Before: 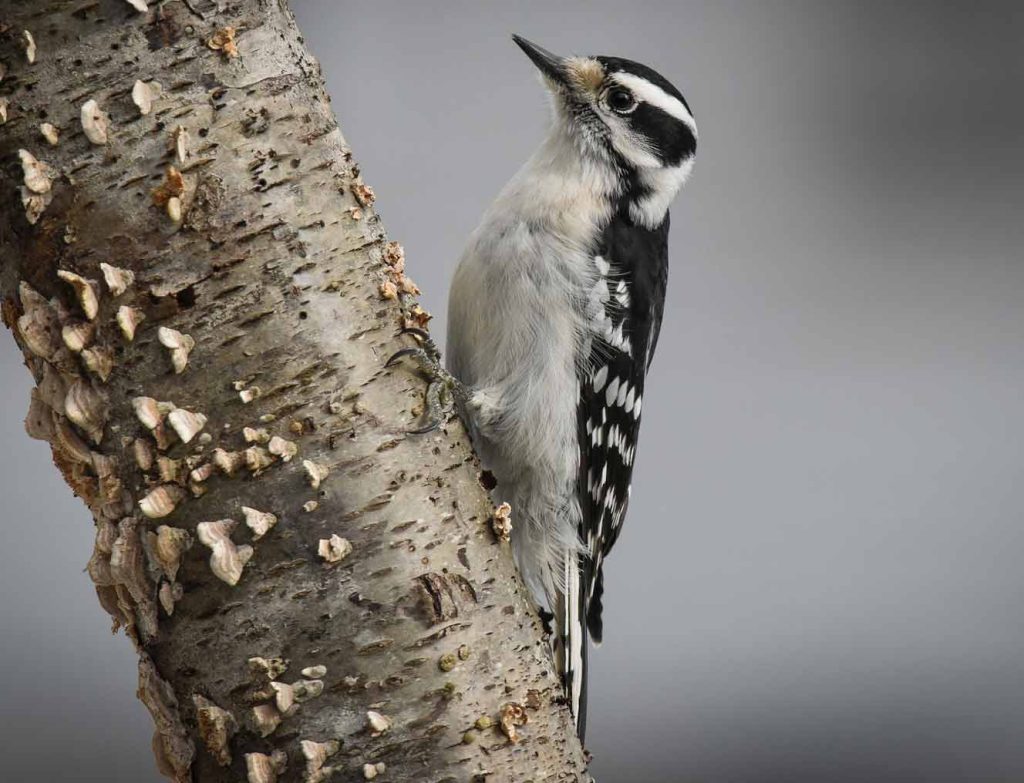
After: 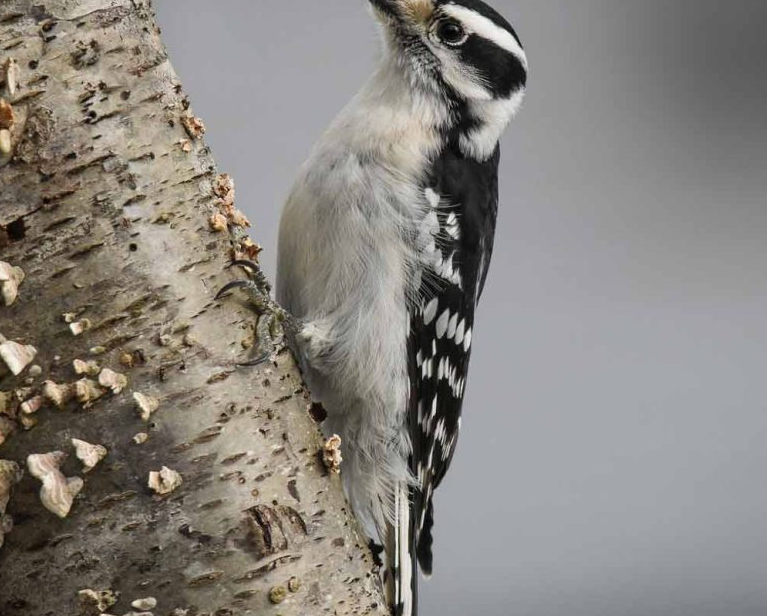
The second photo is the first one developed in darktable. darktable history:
crop: left 16.629%, top 8.78%, right 8.378%, bottom 12.444%
